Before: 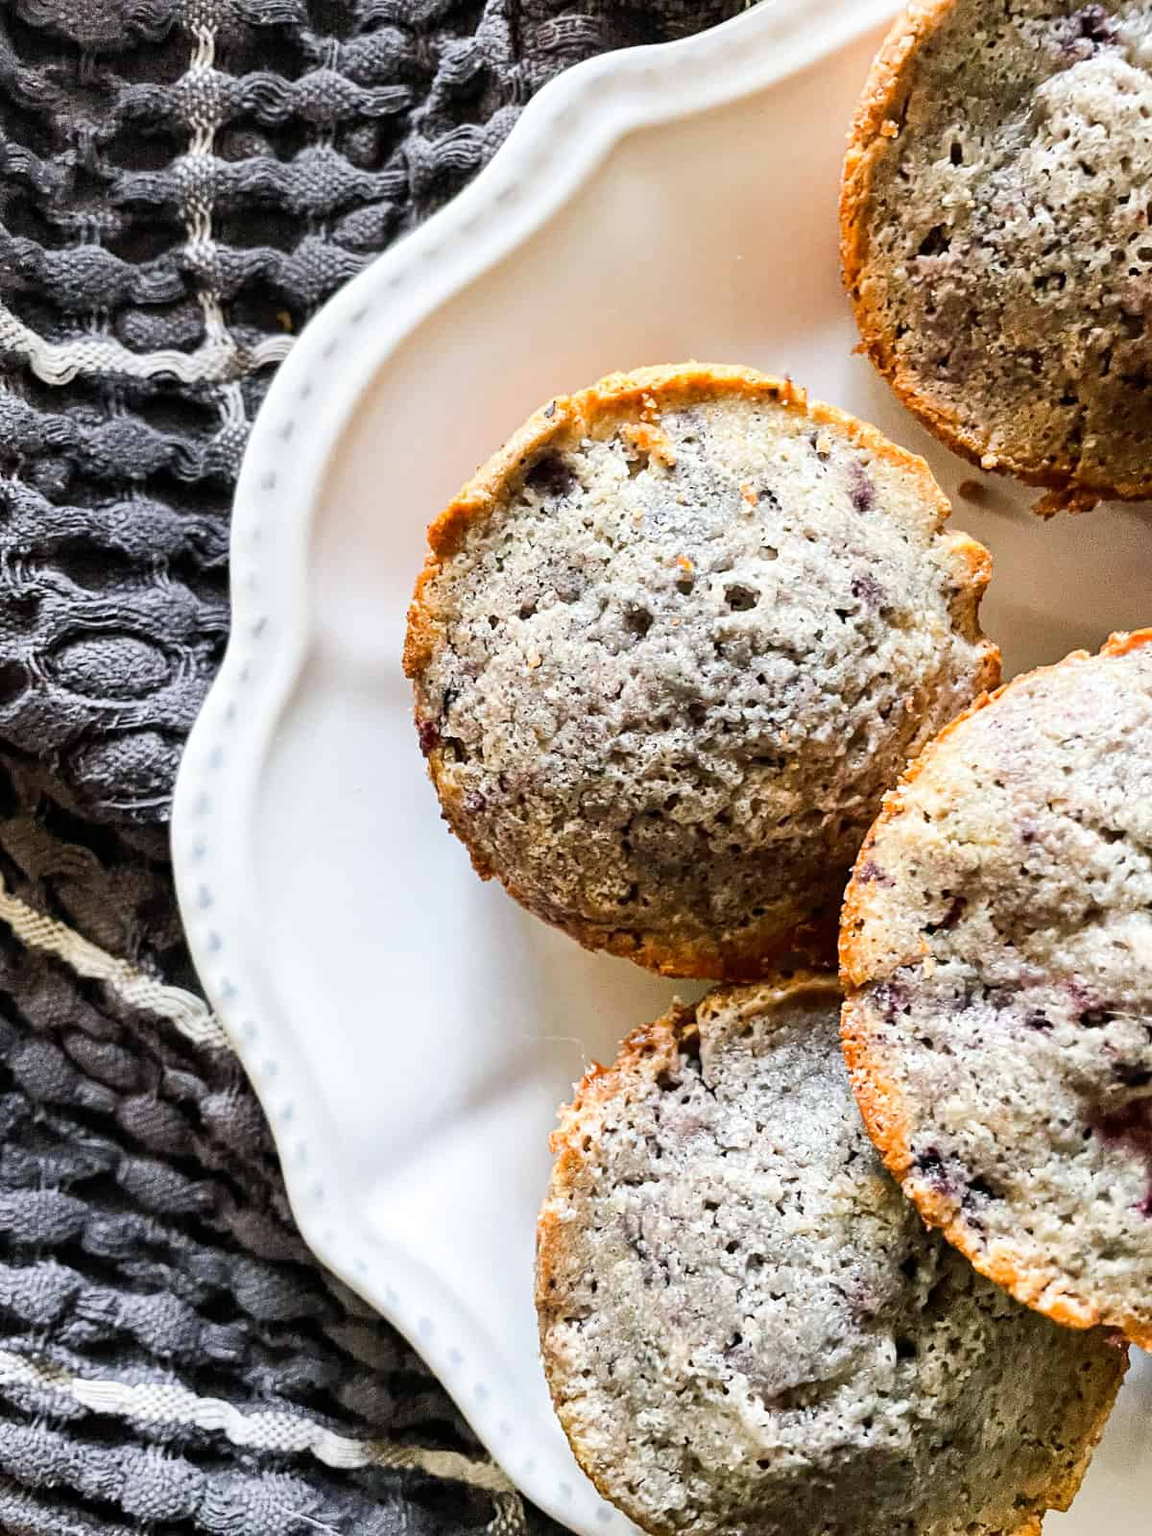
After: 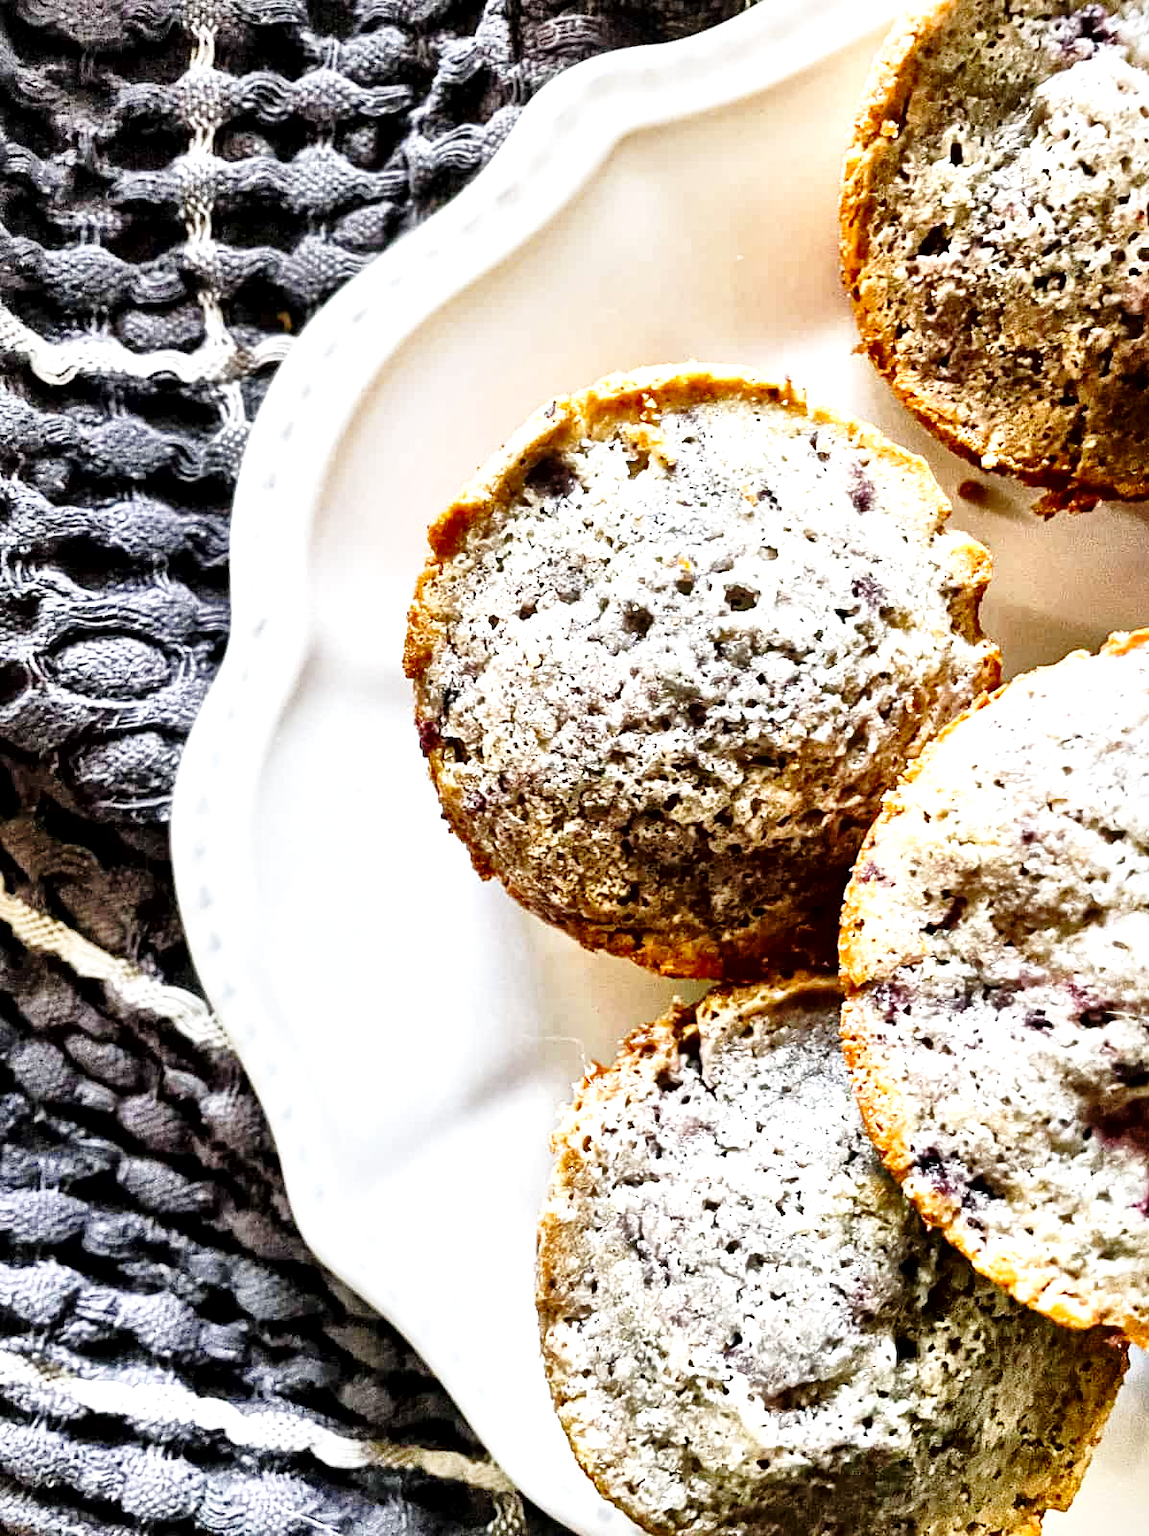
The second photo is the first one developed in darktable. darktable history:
tone equalizer: edges refinement/feathering 500, mask exposure compensation -1.57 EV, preserve details no
local contrast: mode bilateral grid, contrast 44, coarseness 69, detail 214%, midtone range 0.2
base curve: curves: ch0 [(0, 0) (0.028, 0.03) (0.121, 0.232) (0.46, 0.748) (0.859, 0.968) (1, 1)], preserve colors none
